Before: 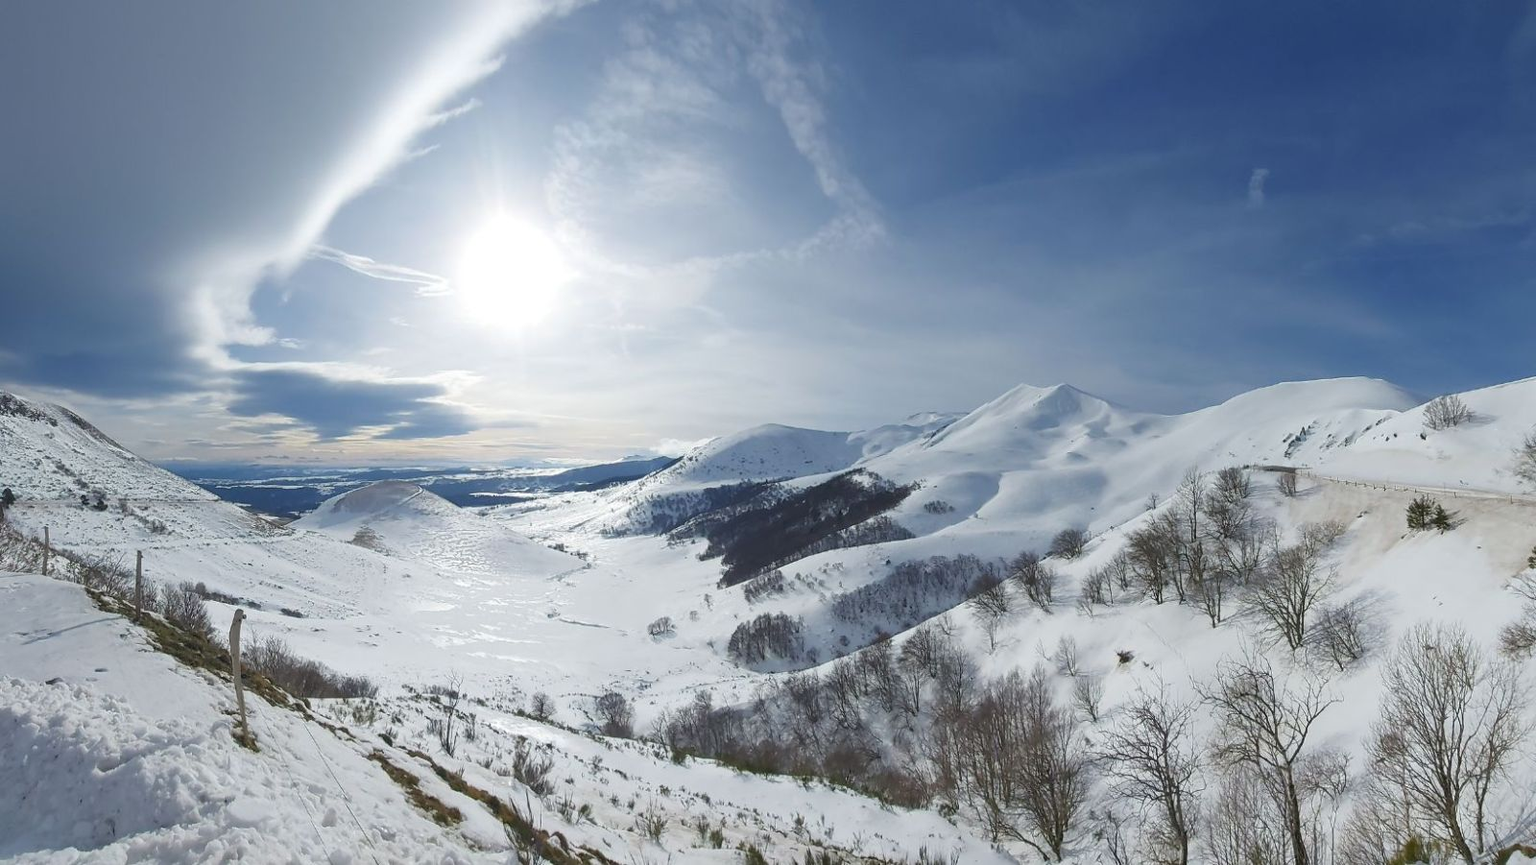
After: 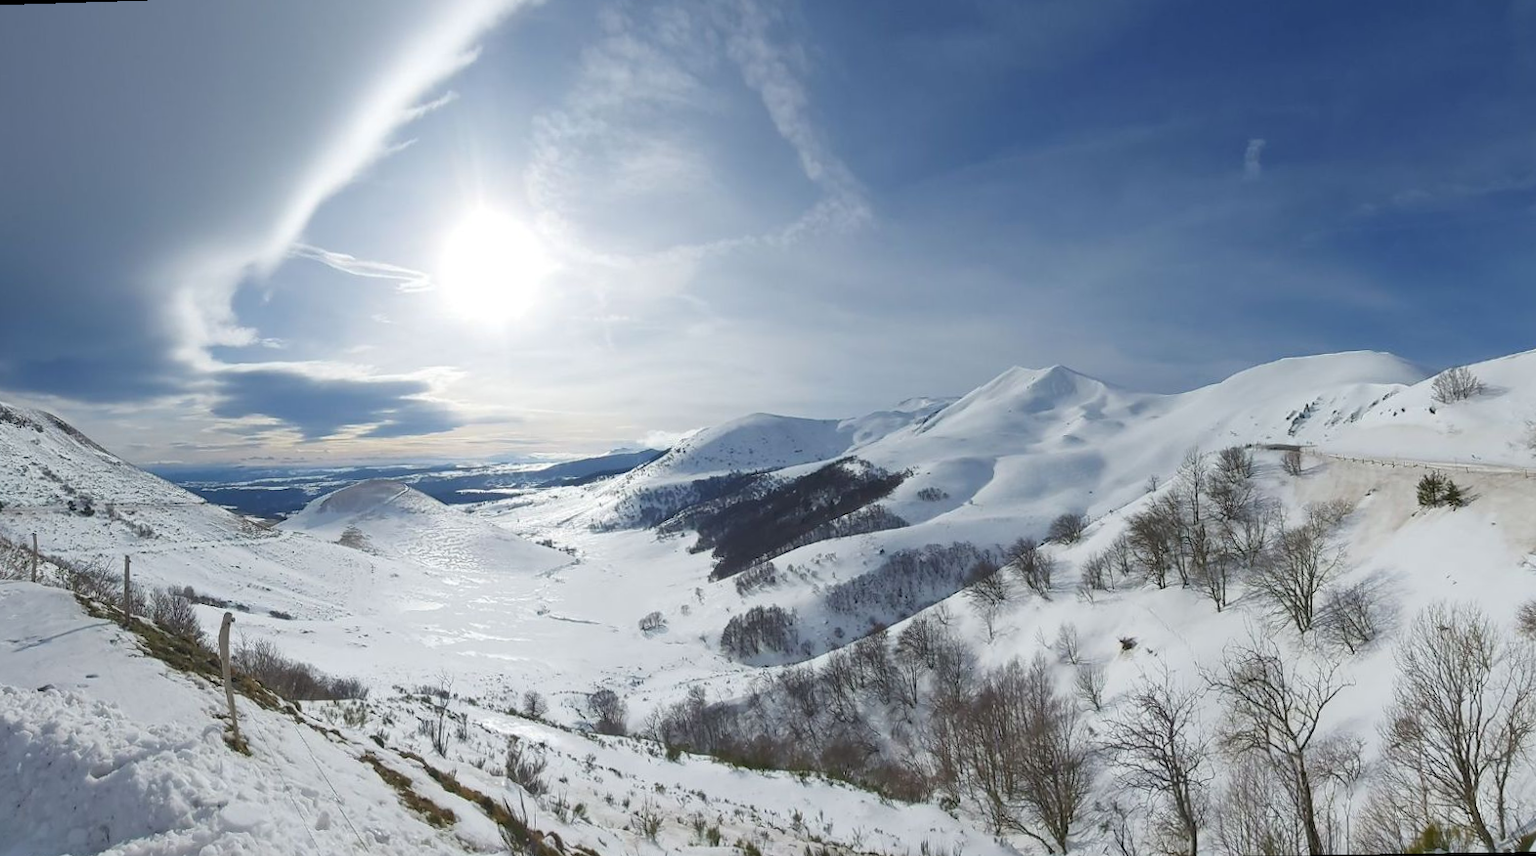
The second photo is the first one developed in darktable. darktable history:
white balance: emerald 1
rotate and perspective: rotation -1.32°, lens shift (horizontal) -0.031, crop left 0.015, crop right 0.985, crop top 0.047, crop bottom 0.982
